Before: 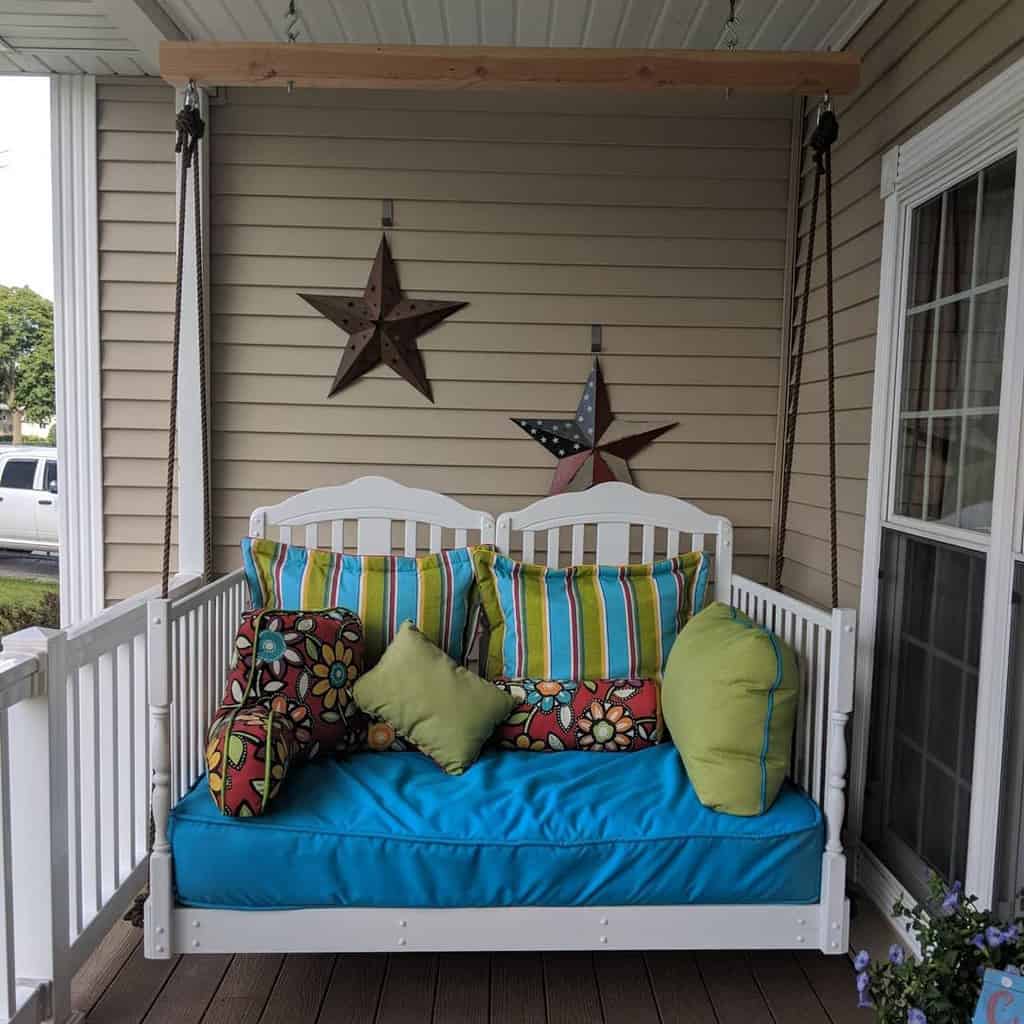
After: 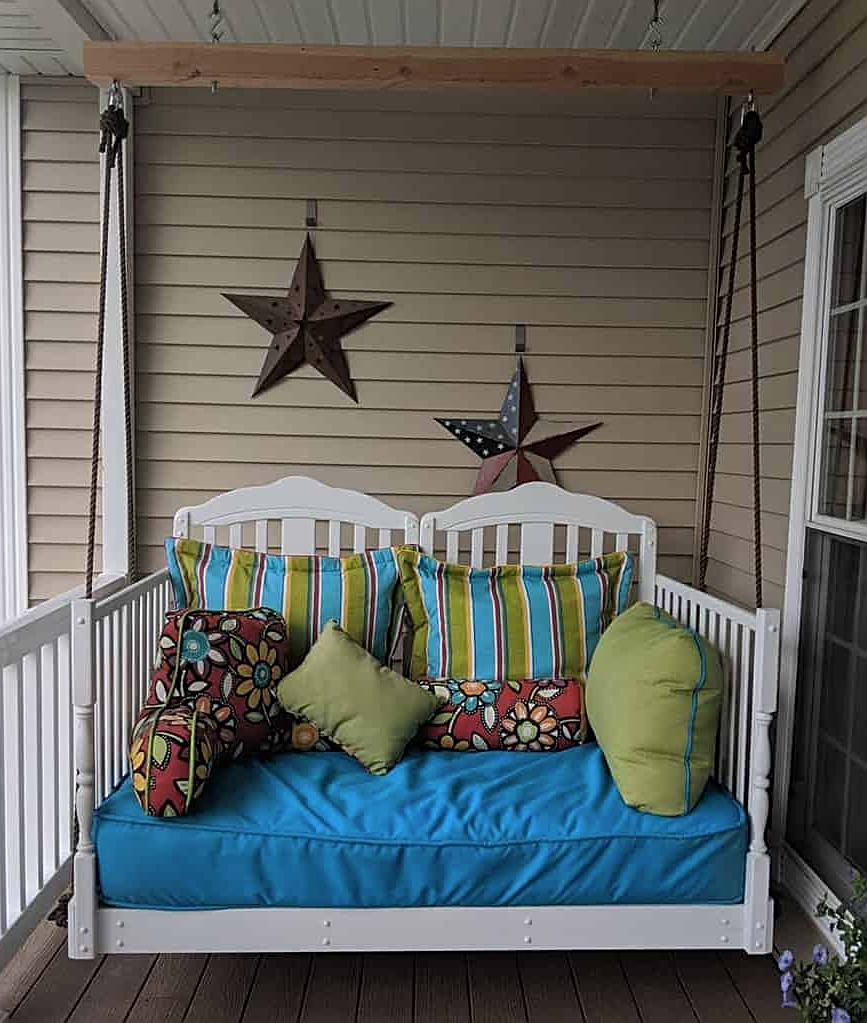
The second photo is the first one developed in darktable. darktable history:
crop: left 7.478%, right 7.813%
contrast brightness saturation: saturation -0.065
sharpen: radius 1.975
